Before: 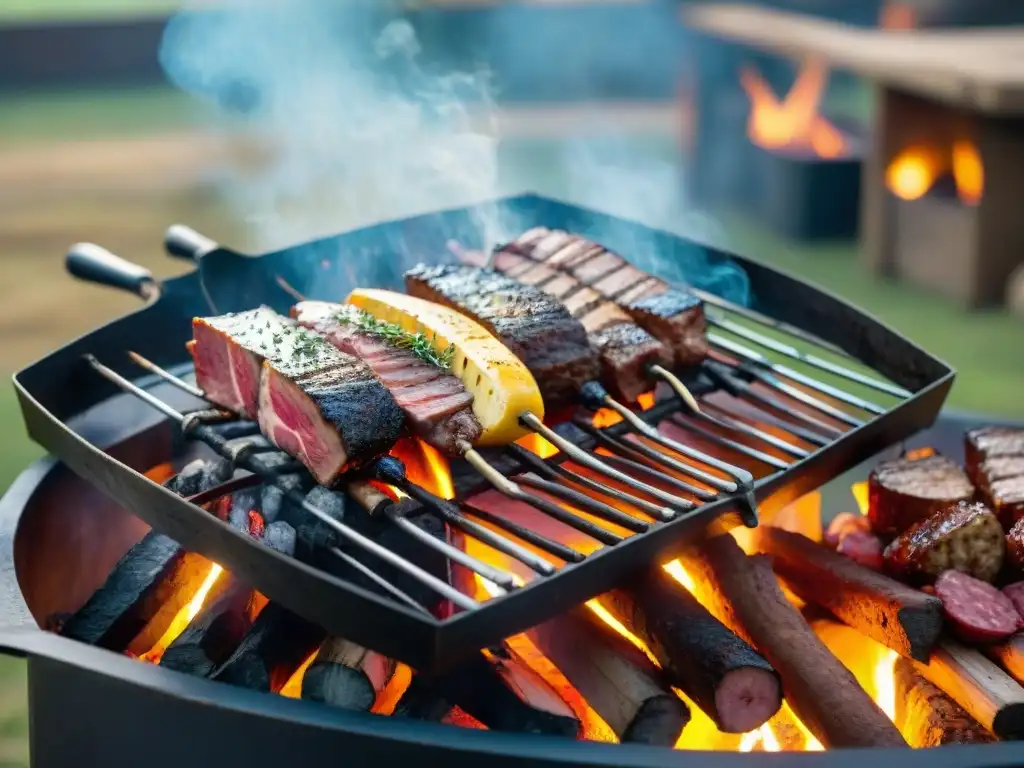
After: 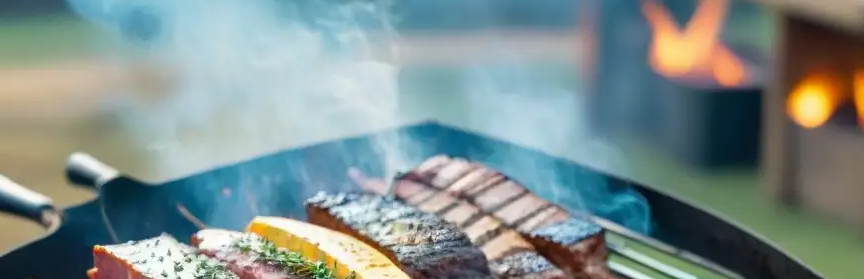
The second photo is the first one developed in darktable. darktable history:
crop and rotate: left 9.712%, top 9.458%, right 5.896%, bottom 54.213%
